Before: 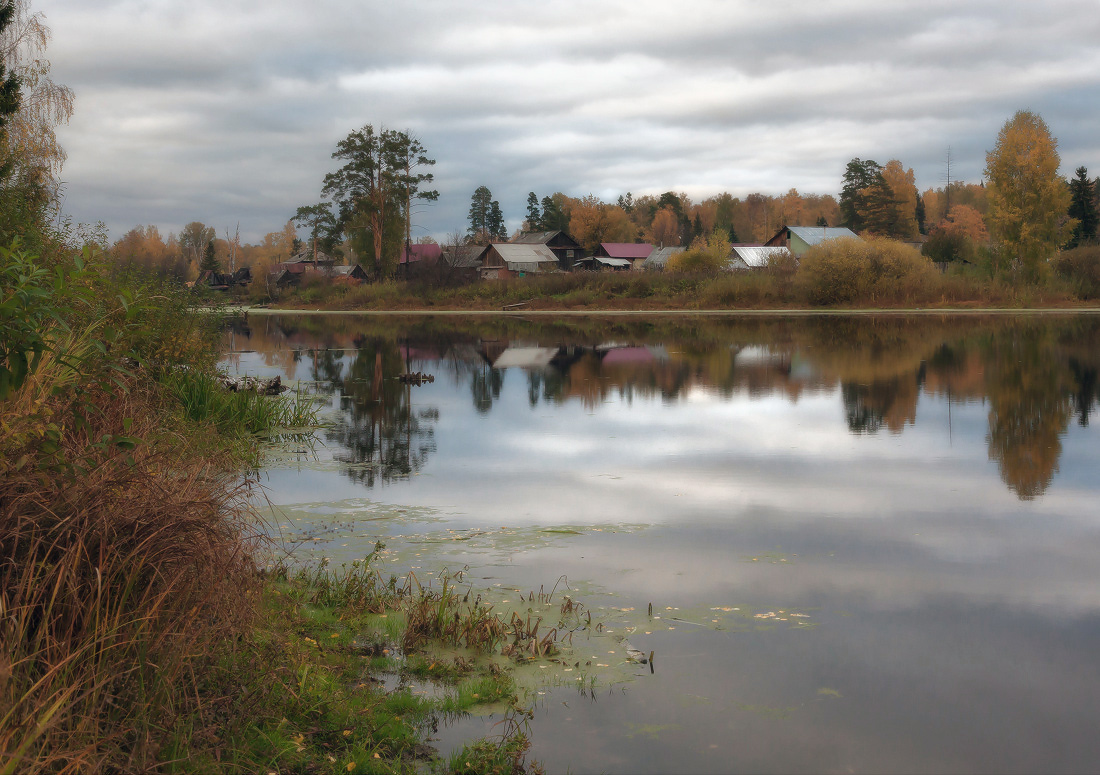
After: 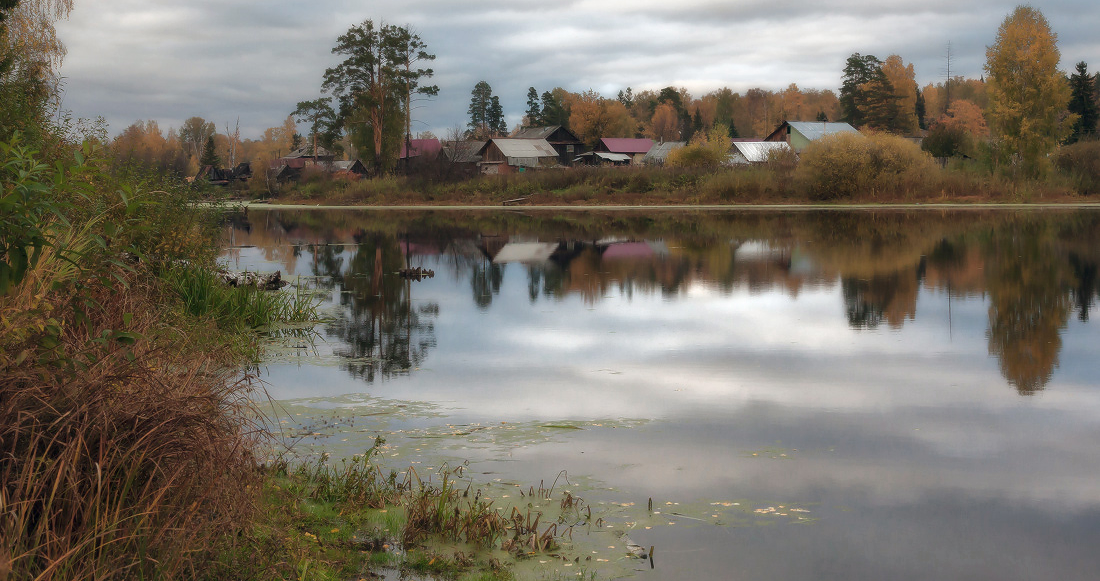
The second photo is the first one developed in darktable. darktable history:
local contrast: mode bilateral grid, contrast 20, coarseness 49, detail 120%, midtone range 0.2
crop: top 13.647%, bottom 11.304%
exposure: black level correction 0, exposure 0 EV, compensate highlight preservation false
